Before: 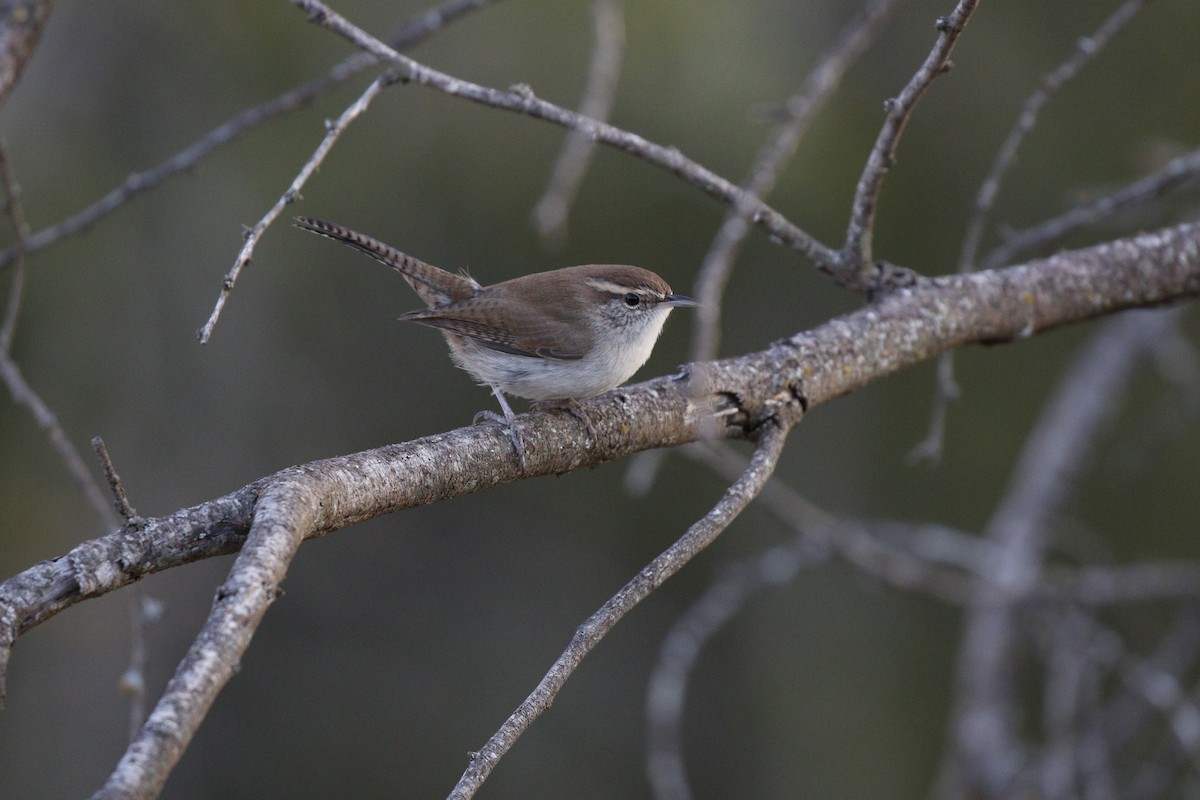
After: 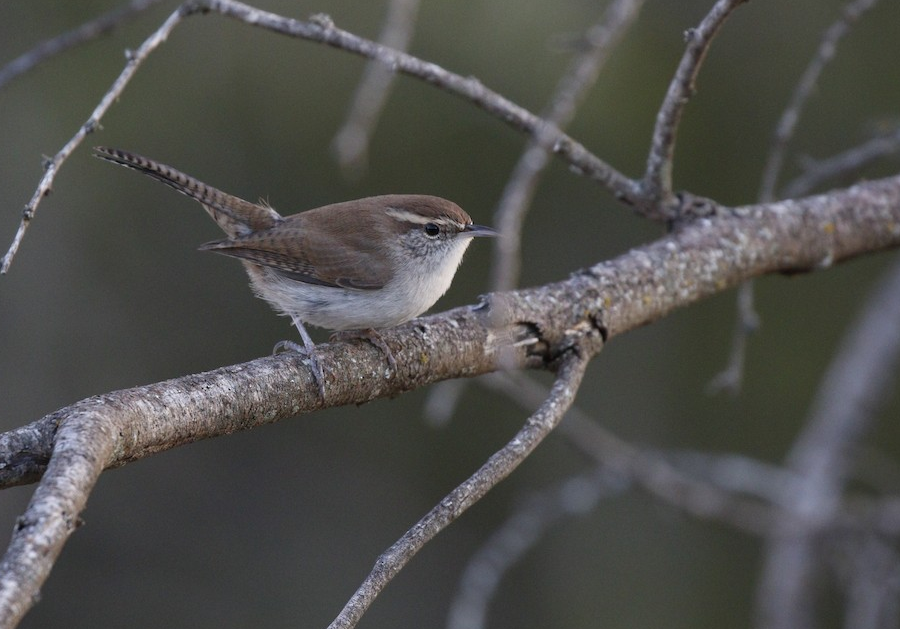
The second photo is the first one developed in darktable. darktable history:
crop: left 16.736%, top 8.787%, right 8.249%, bottom 12.529%
